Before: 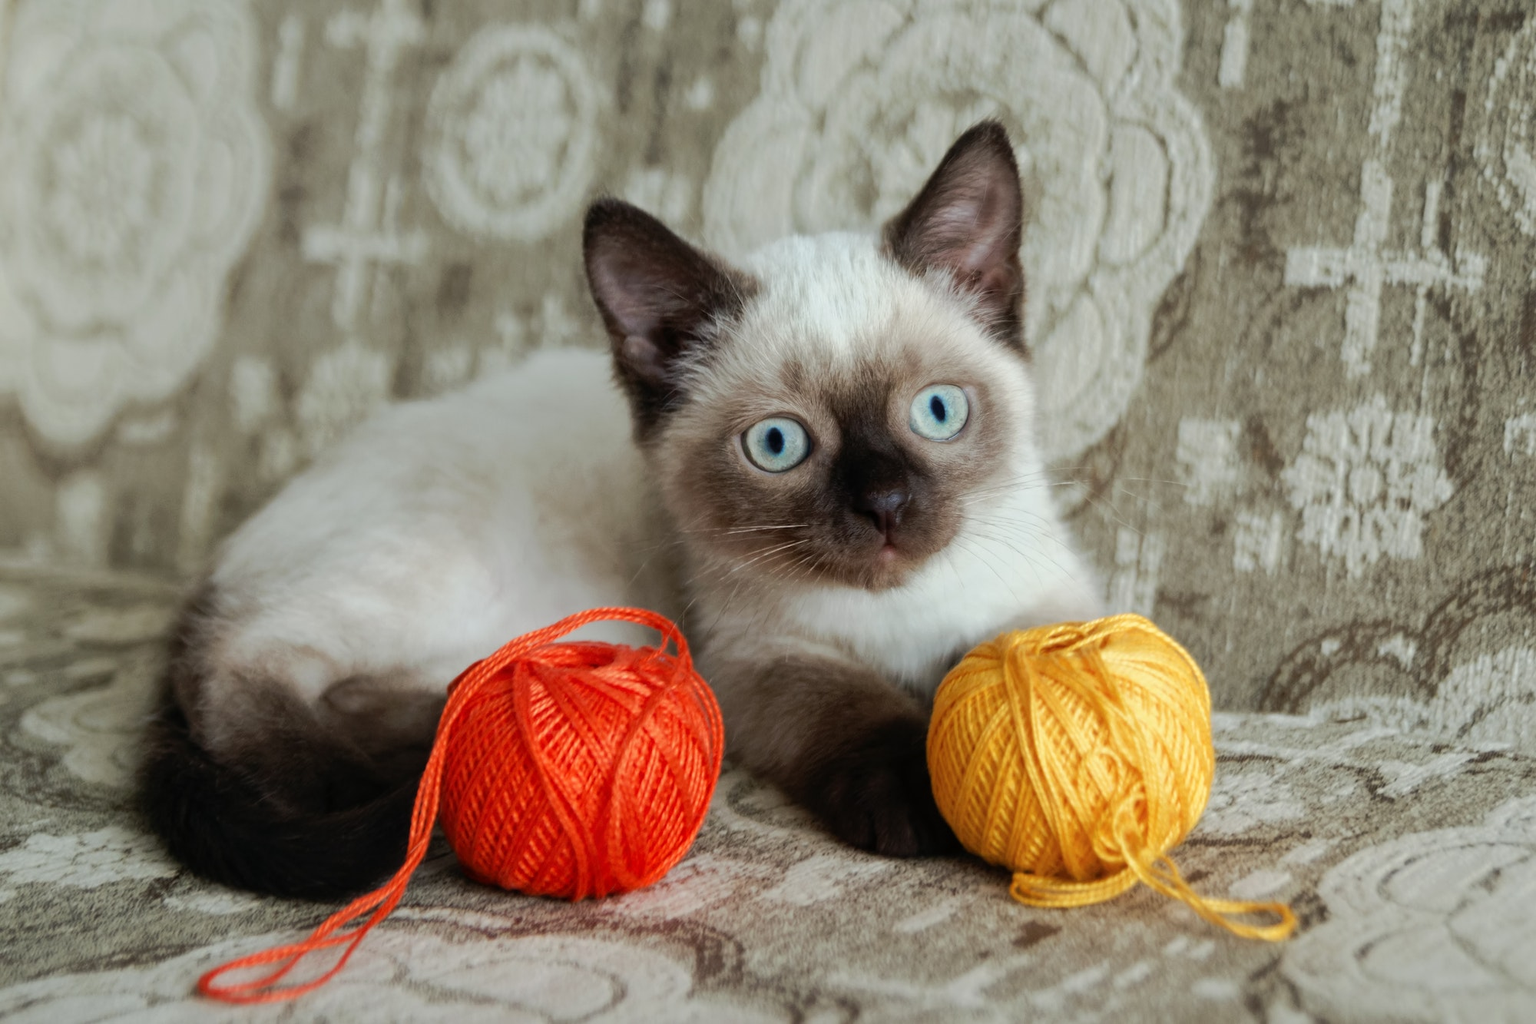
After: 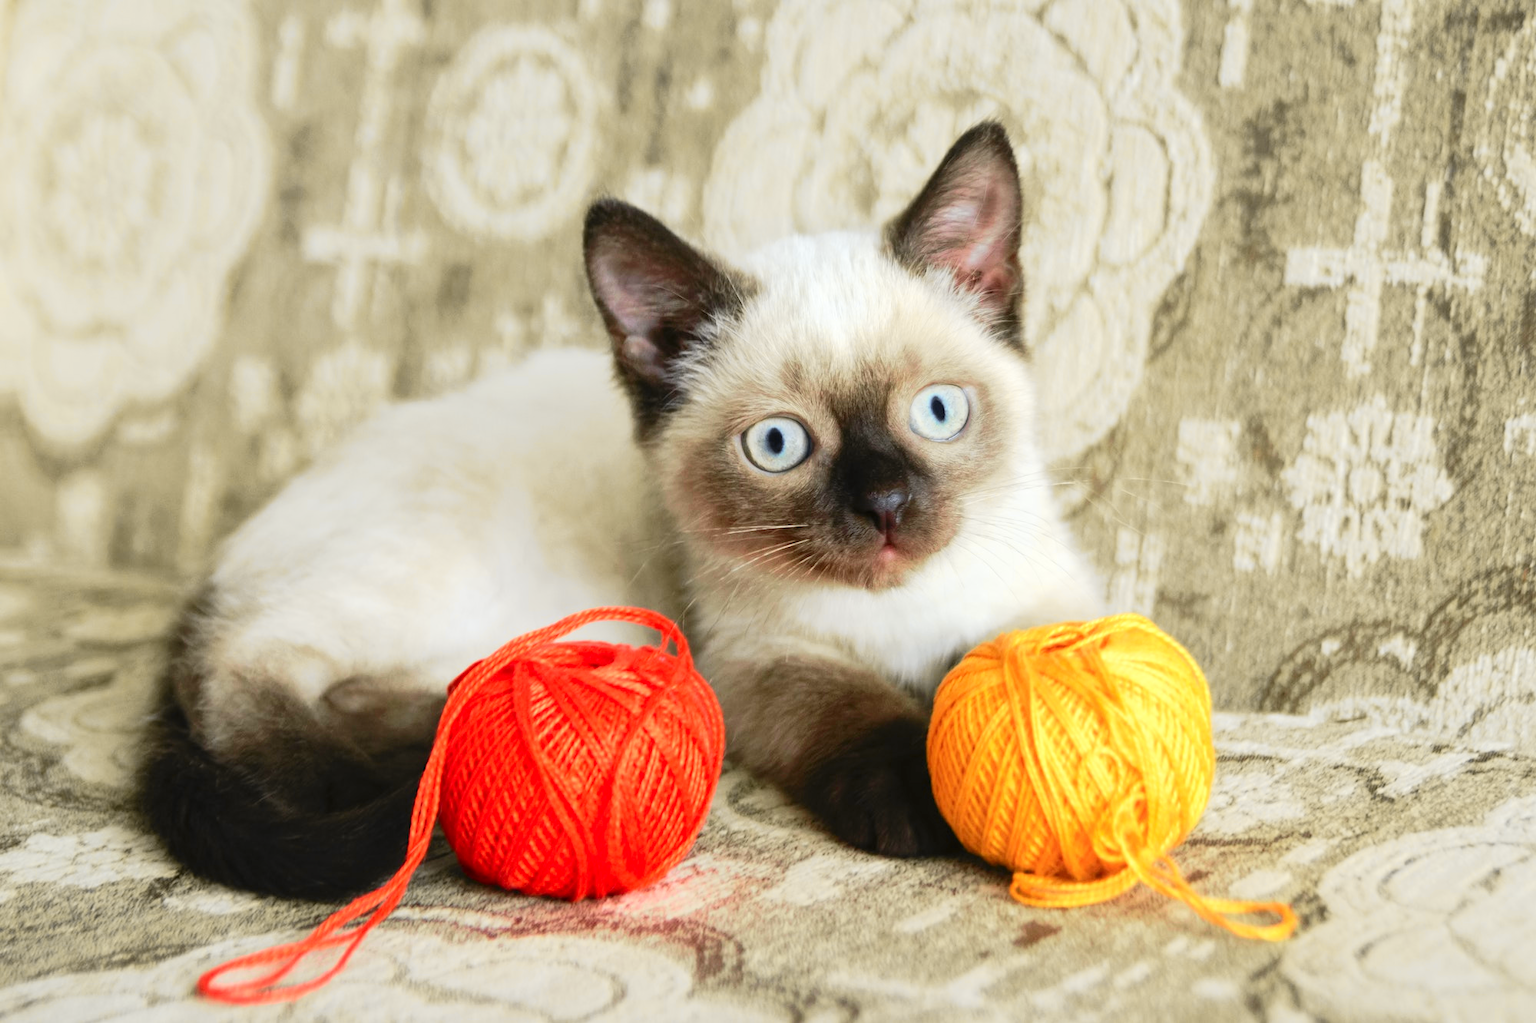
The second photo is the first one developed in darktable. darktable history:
tone curve: curves: ch0 [(0, 0.017) (0.239, 0.277) (0.508, 0.593) (0.826, 0.855) (1, 0.945)]; ch1 [(0, 0) (0.401, 0.42) (0.442, 0.47) (0.492, 0.498) (0.511, 0.504) (0.555, 0.586) (0.681, 0.739) (1, 1)]; ch2 [(0, 0) (0.411, 0.433) (0.5, 0.504) (0.545, 0.574) (1, 1)], color space Lab, independent channels, preserve colors none
exposure: black level correction 0, exposure 0.7 EV, compensate exposure bias true, compensate highlight preservation false
